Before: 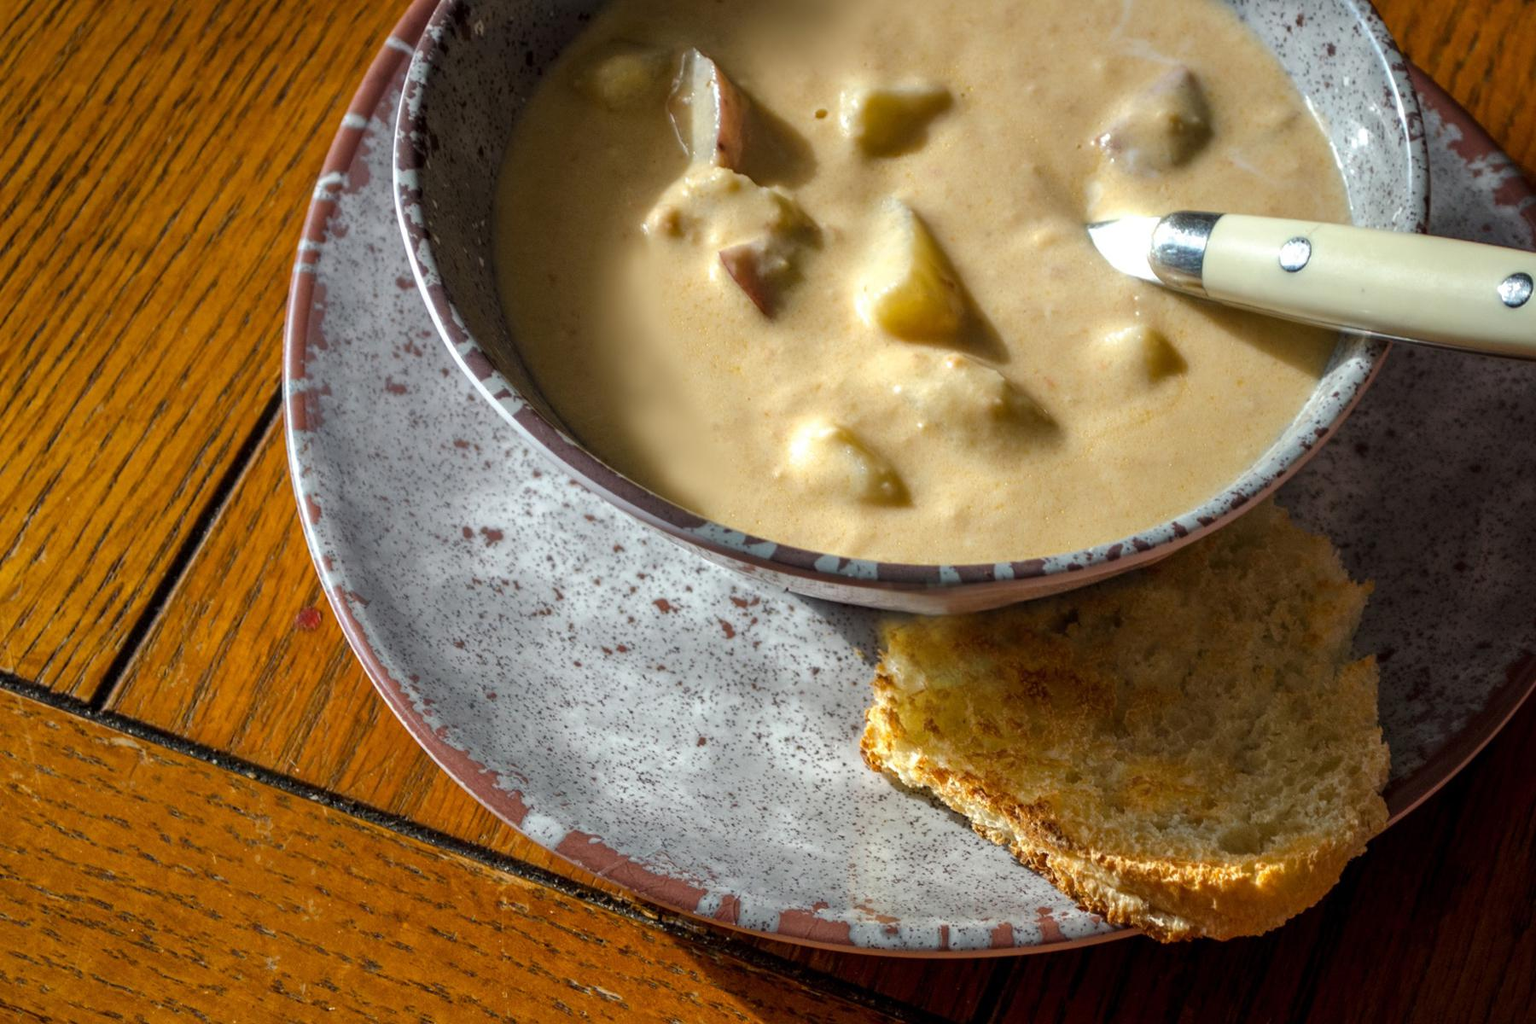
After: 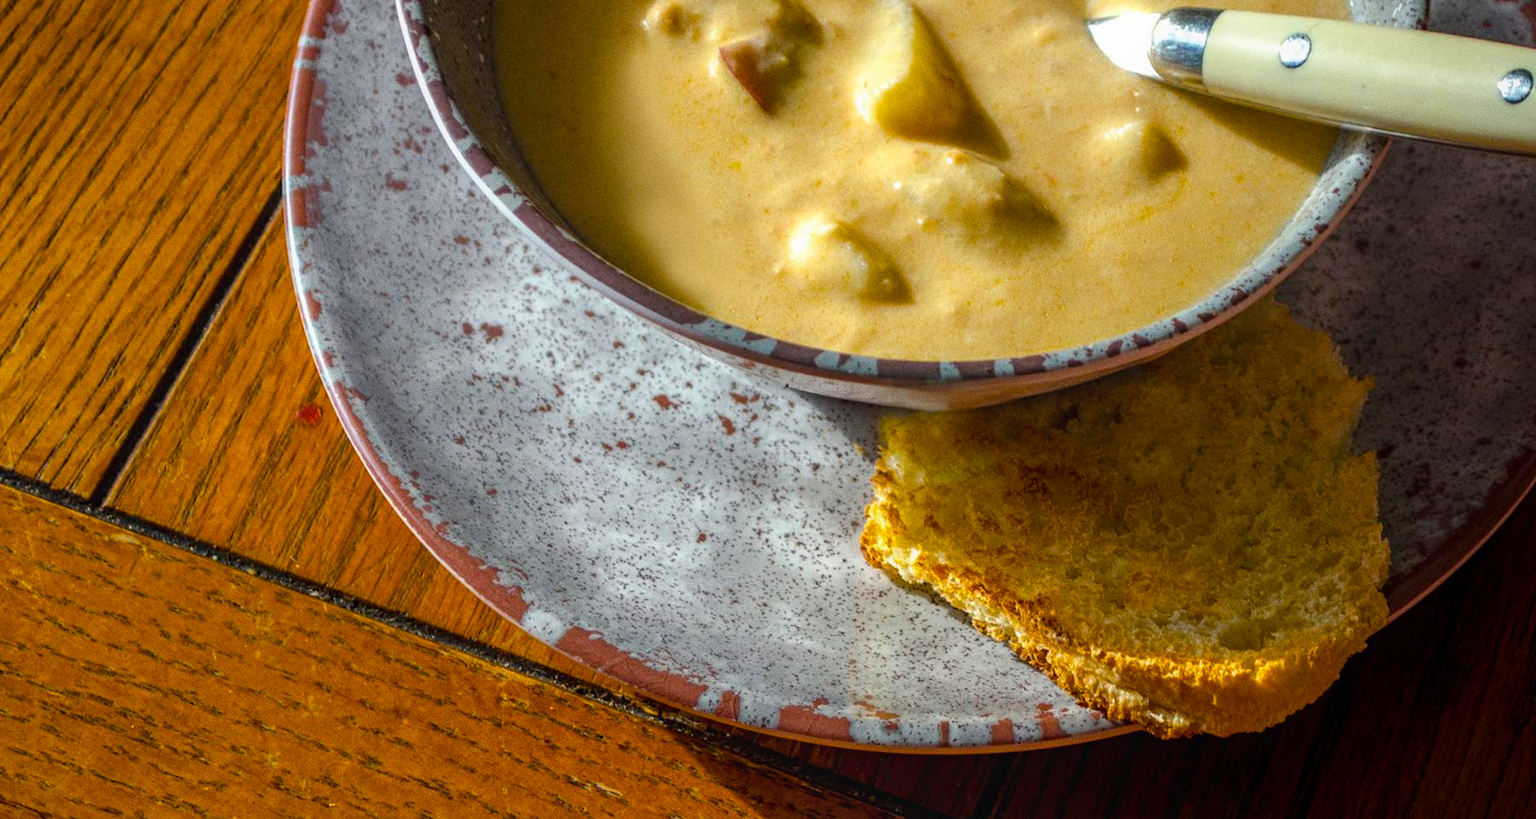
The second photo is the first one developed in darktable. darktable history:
color balance rgb: linear chroma grading › global chroma 15%, perceptual saturation grading › global saturation 30%
crop and rotate: top 19.998%
grain: coarseness 0.09 ISO
contrast equalizer: y [[0.5, 0.5, 0.472, 0.5, 0.5, 0.5], [0.5 ×6], [0.5 ×6], [0 ×6], [0 ×6]]
local contrast: detail 110%
